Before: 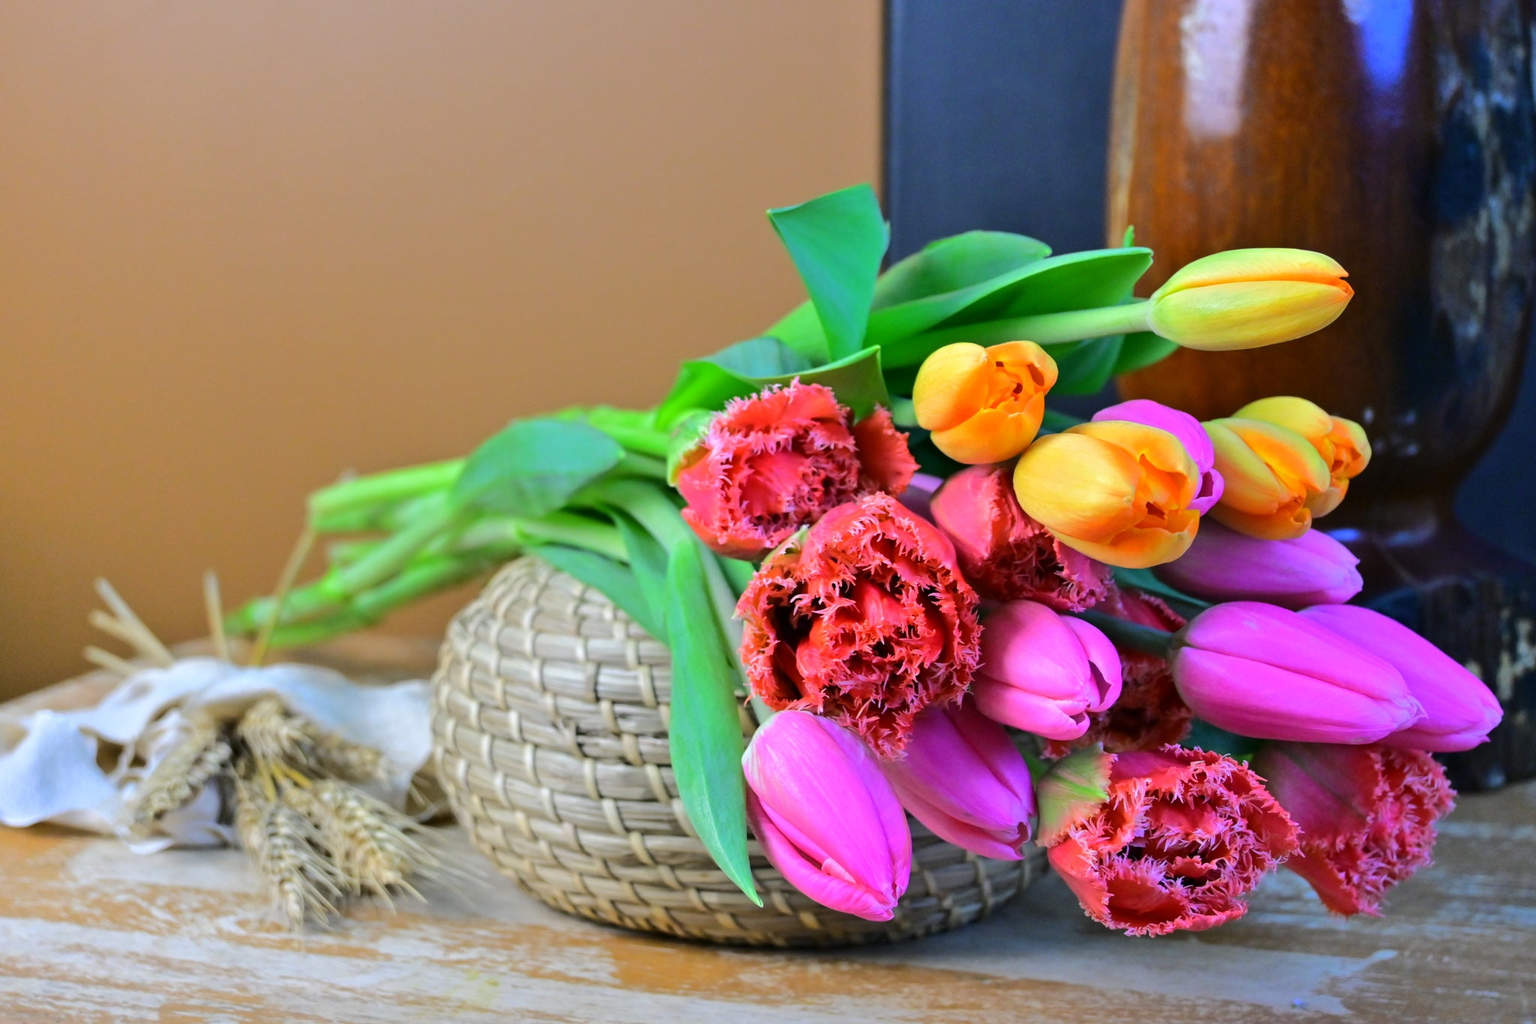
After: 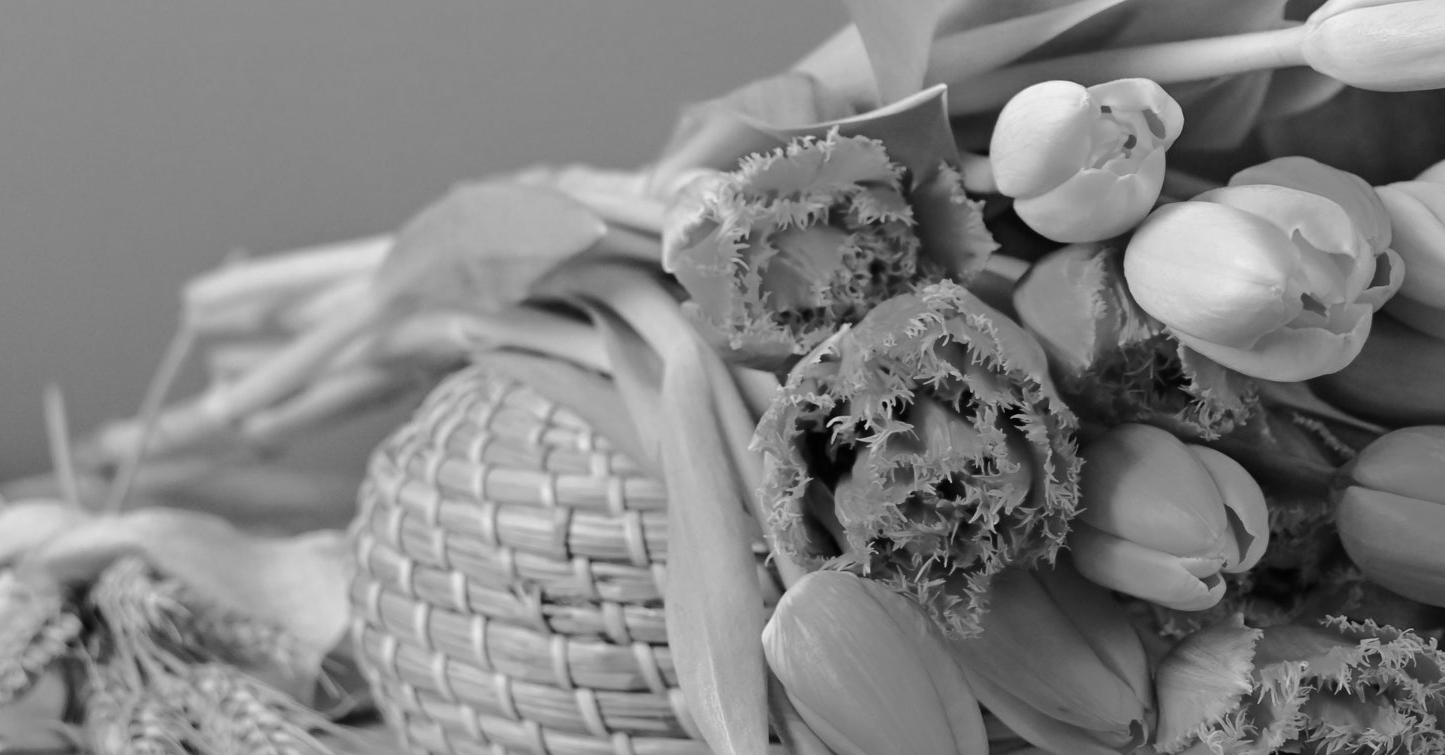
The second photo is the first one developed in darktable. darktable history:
white balance: red 1.004, blue 1.024
monochrome: a -74.22, b 78.2
crop: left 11.123%, top 27.61%, right 18.3%, bottom 17.034%
